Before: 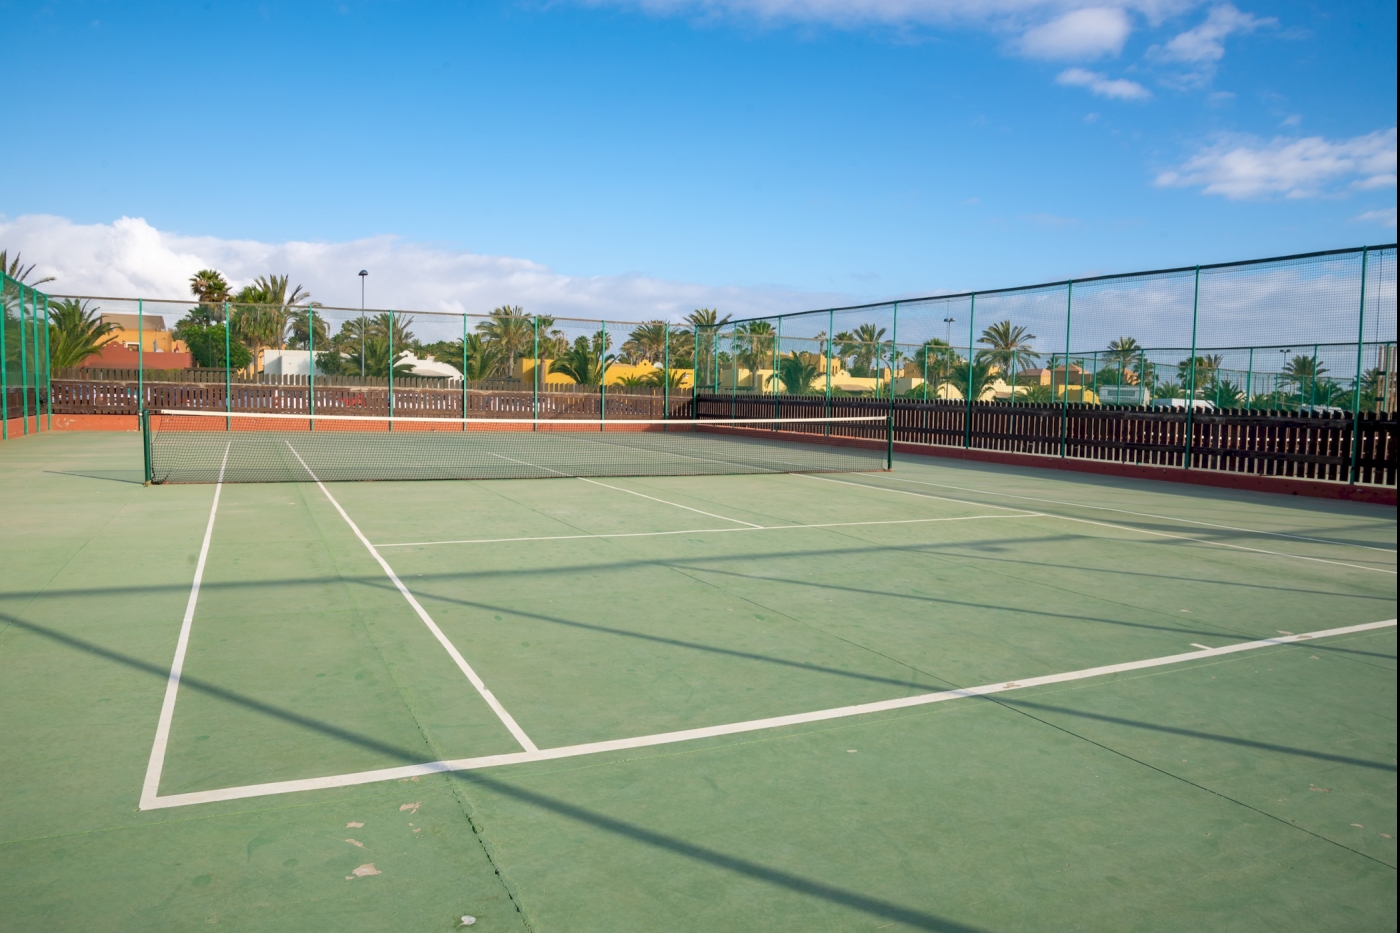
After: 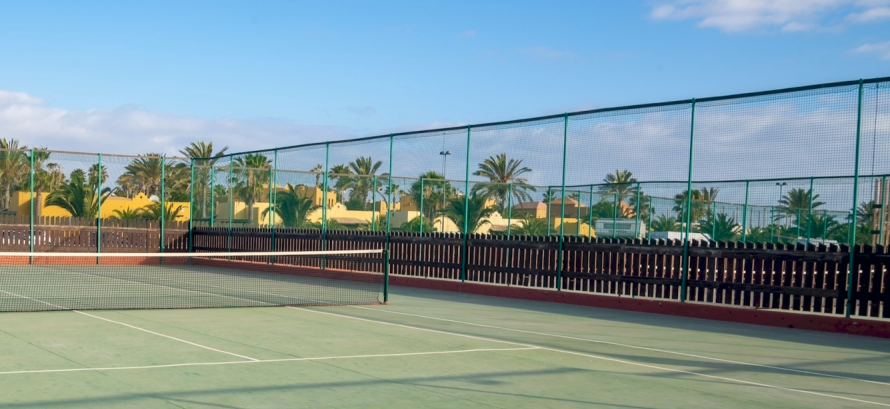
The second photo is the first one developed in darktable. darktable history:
crop: left 36.04%, top 17.943%, right 0.351%, bottom 38.203%
color correction: highlights a* 0.271, highlights b* 2.73, shadows a* -1.22, shadows b* -4.22
